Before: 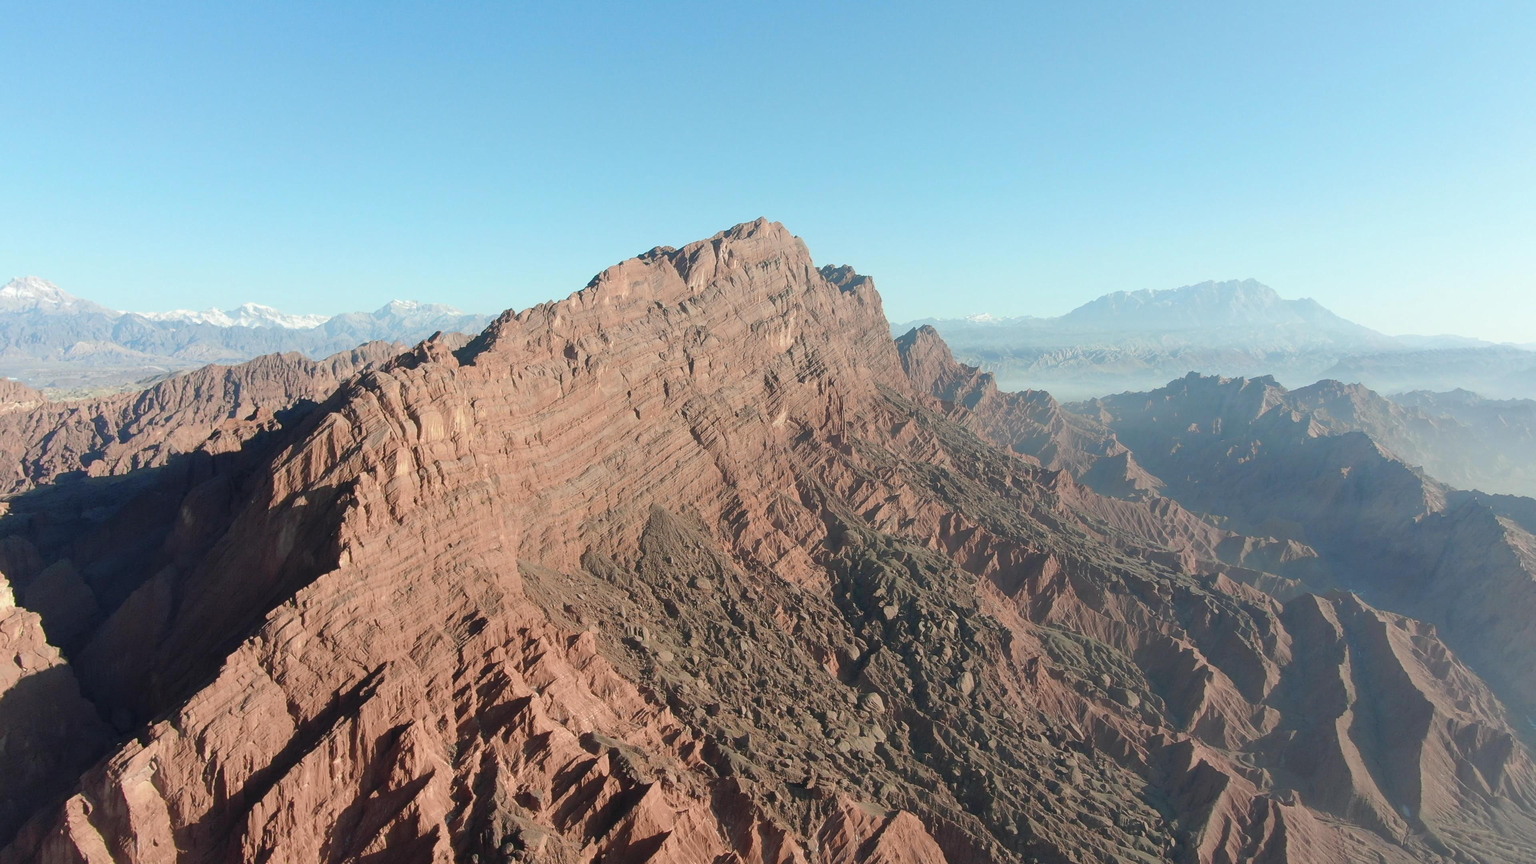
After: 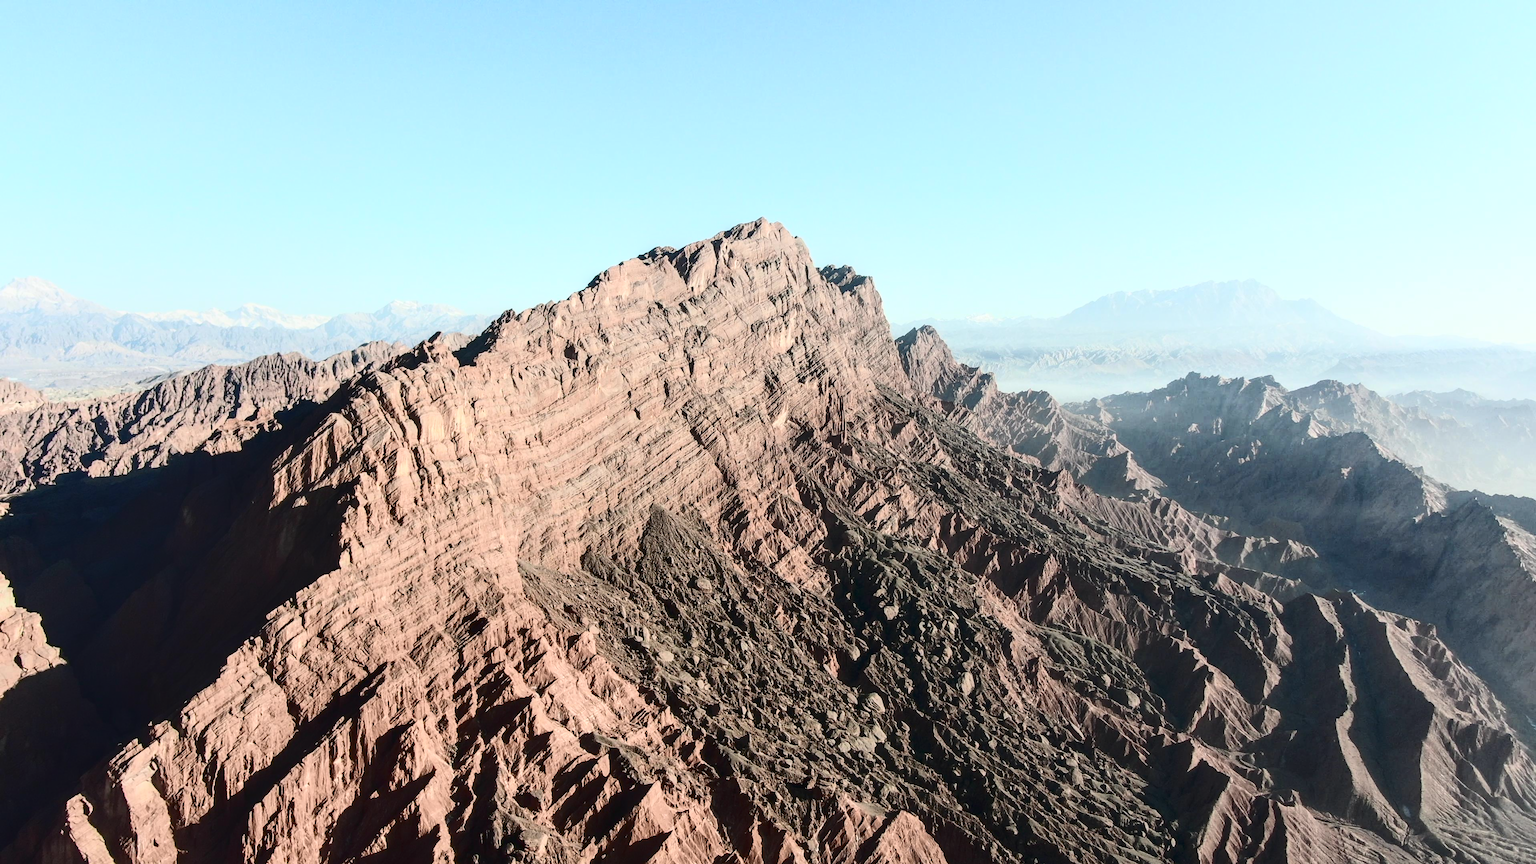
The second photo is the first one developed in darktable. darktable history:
contrast brightness saturation: contrast 0.512, saturation -0.098
local contrast: on, module defaults
